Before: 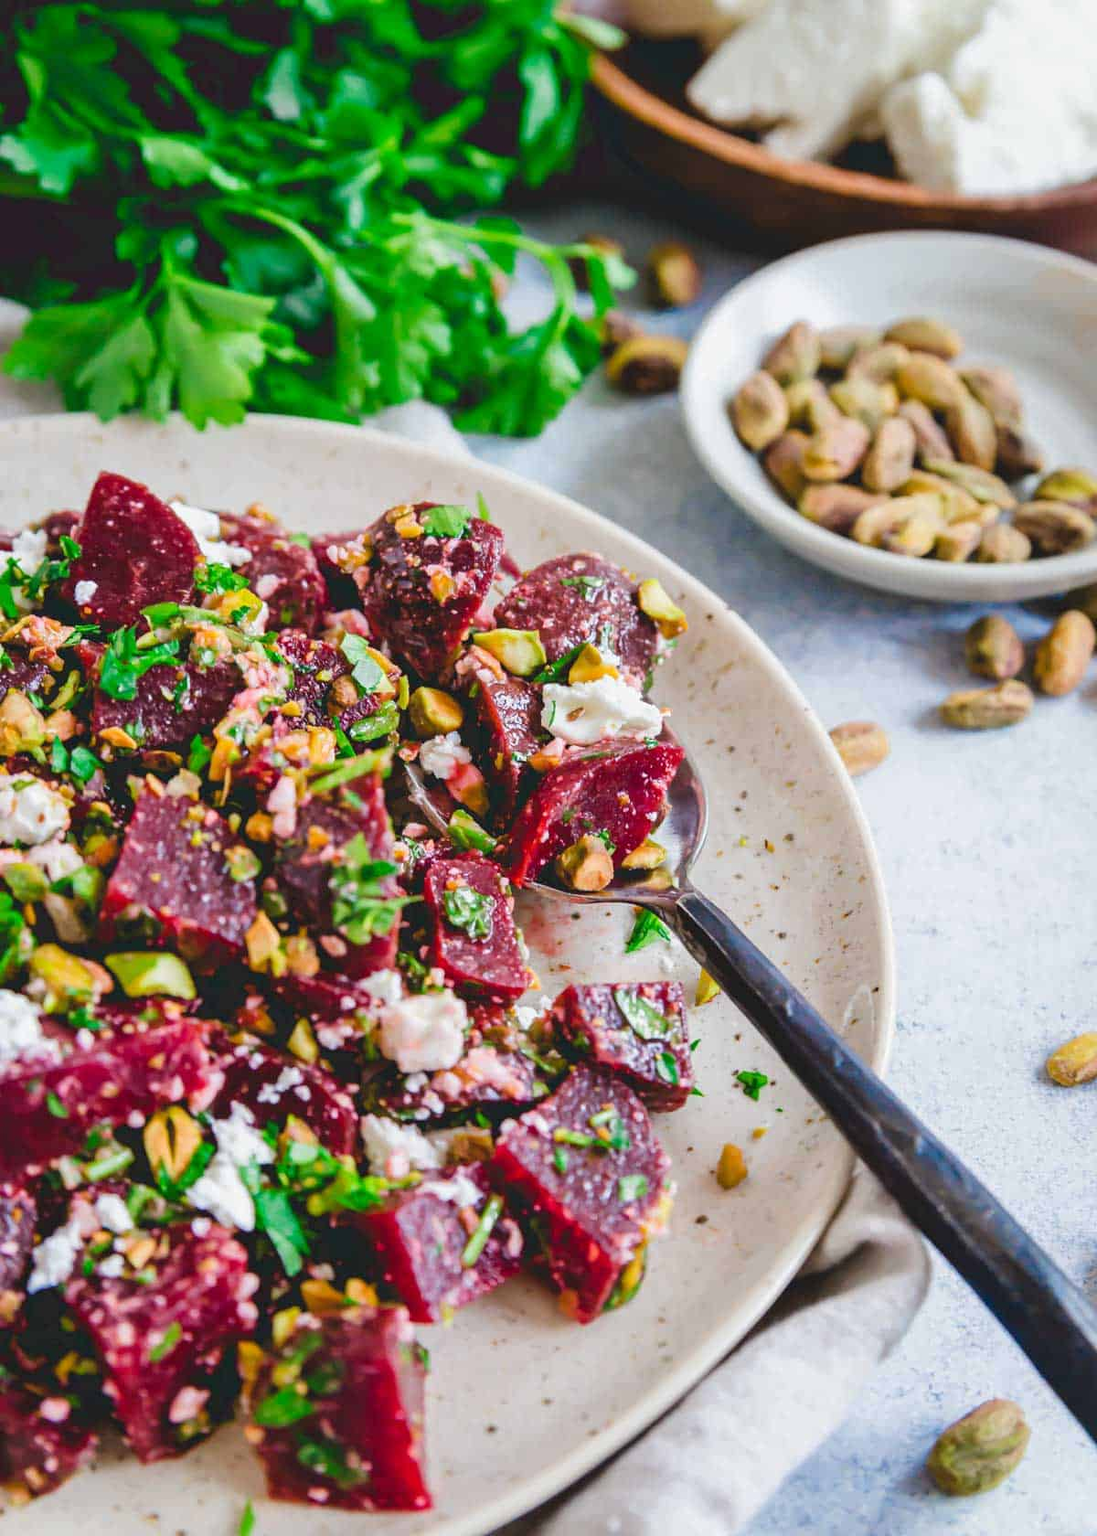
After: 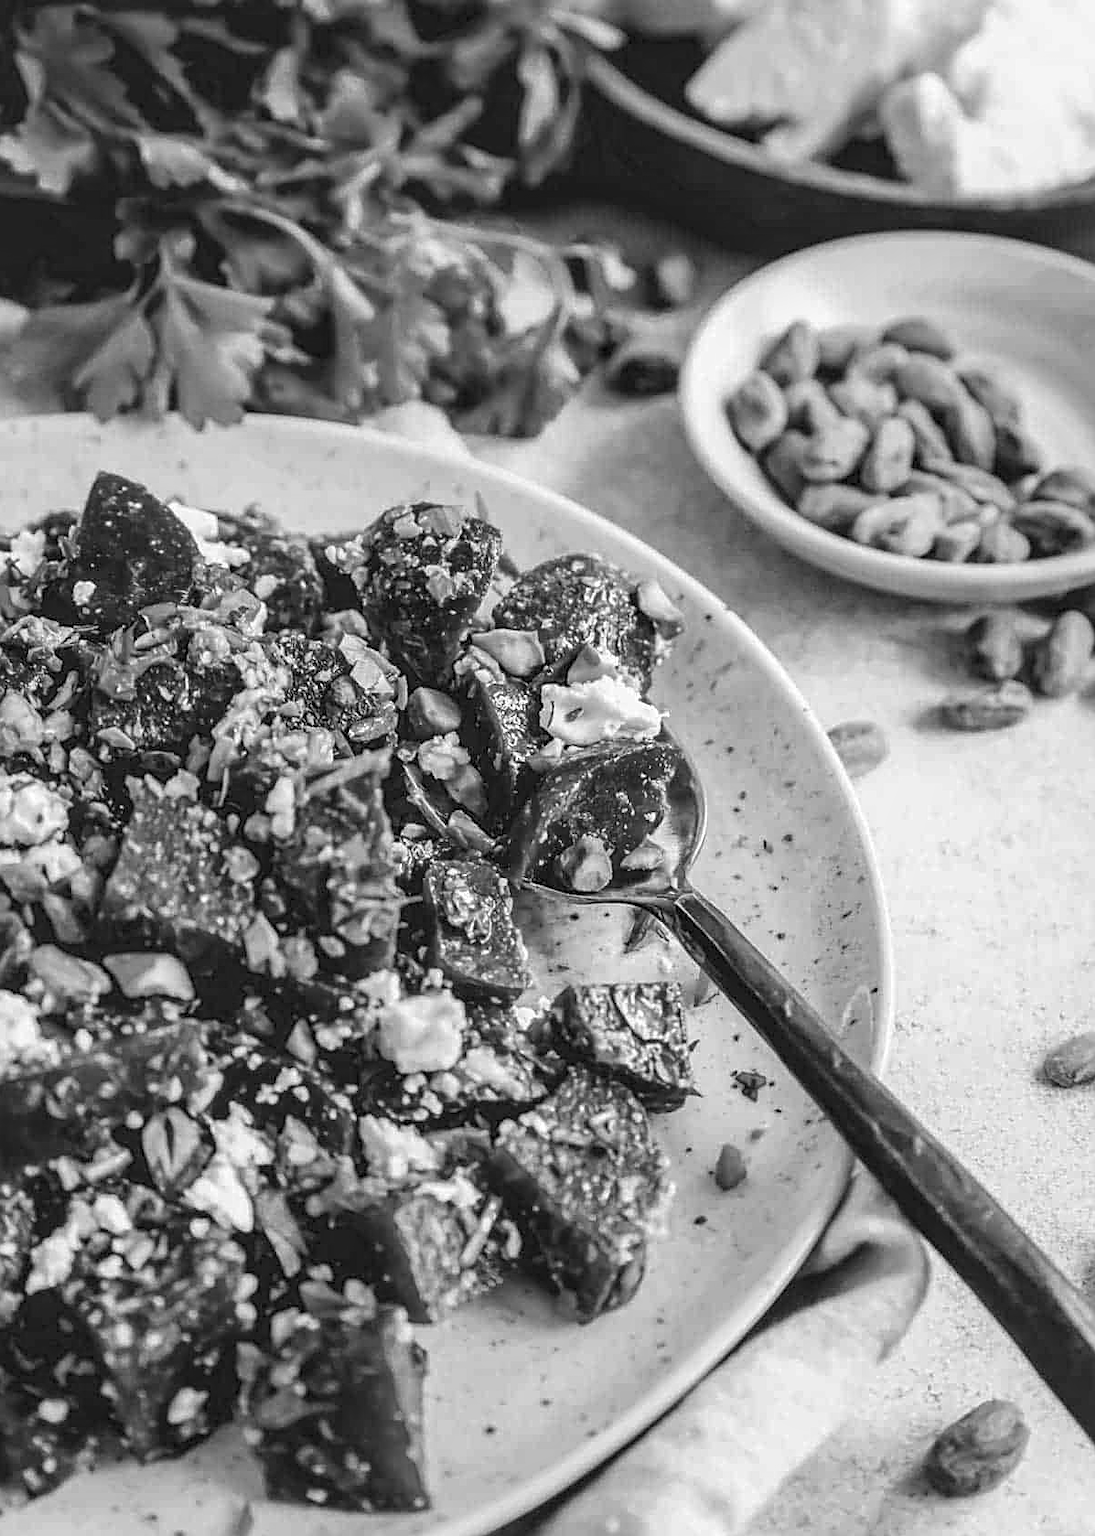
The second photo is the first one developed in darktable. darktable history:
crop and rotate: left 0.17%, bottom 0.014%
color calibration: output gray [0.22, 0.42, 0.37, 0], illuminant same as pipeline (D50), adaptation none (bypass), x 0.332, y 0.334, temperature 5007.31 K
local contrast: highlights 30%, detail 130%
sharpen: on, module defaults
